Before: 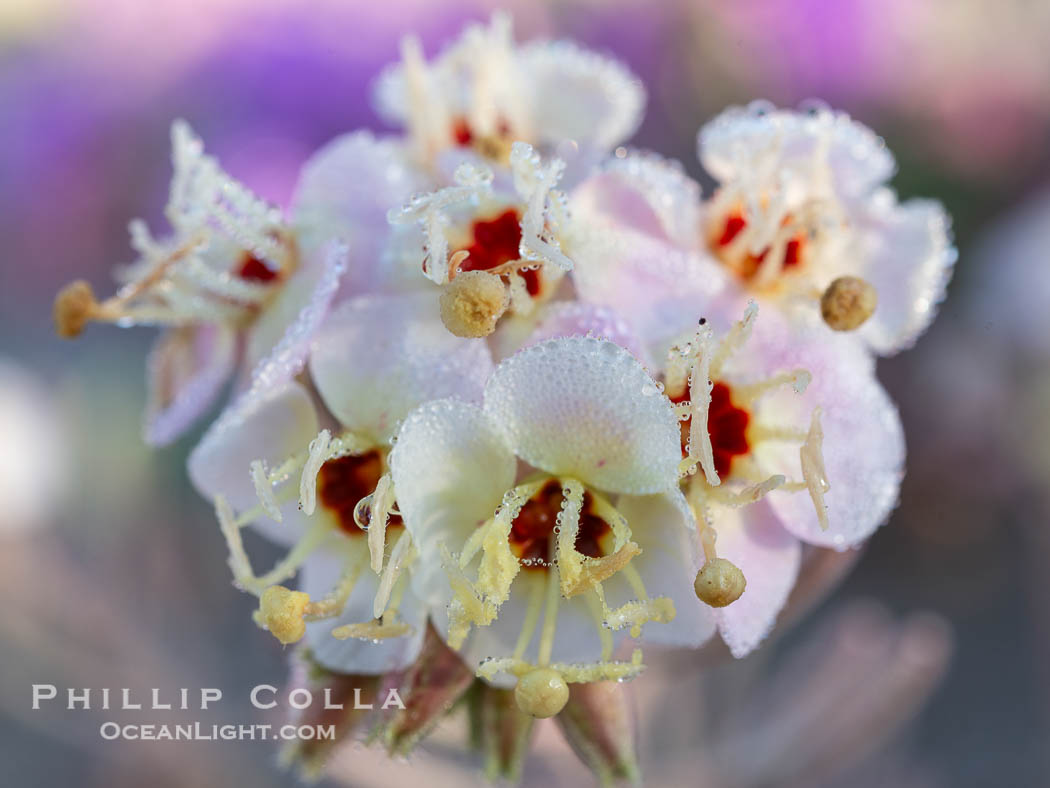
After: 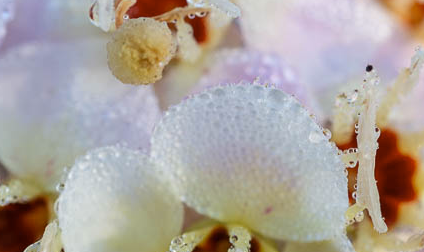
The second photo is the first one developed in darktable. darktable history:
crop: left 31.751%, top 32.172%, right 27.8%, bottom 35.83%
color contrast: green-magenta contrast 0.81
